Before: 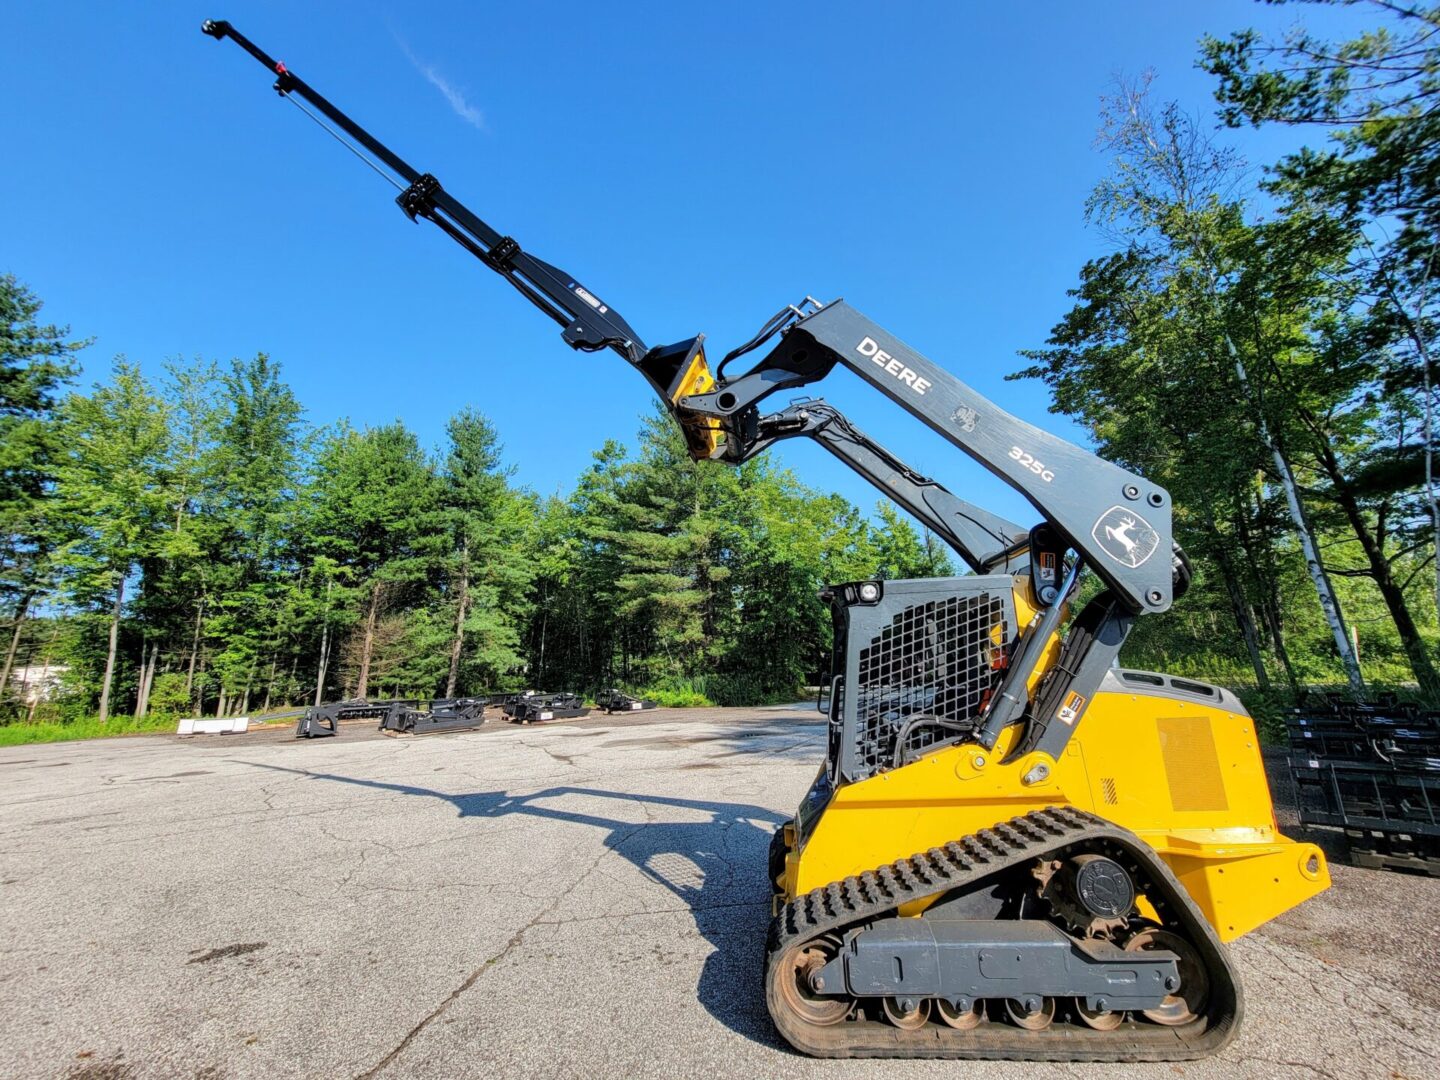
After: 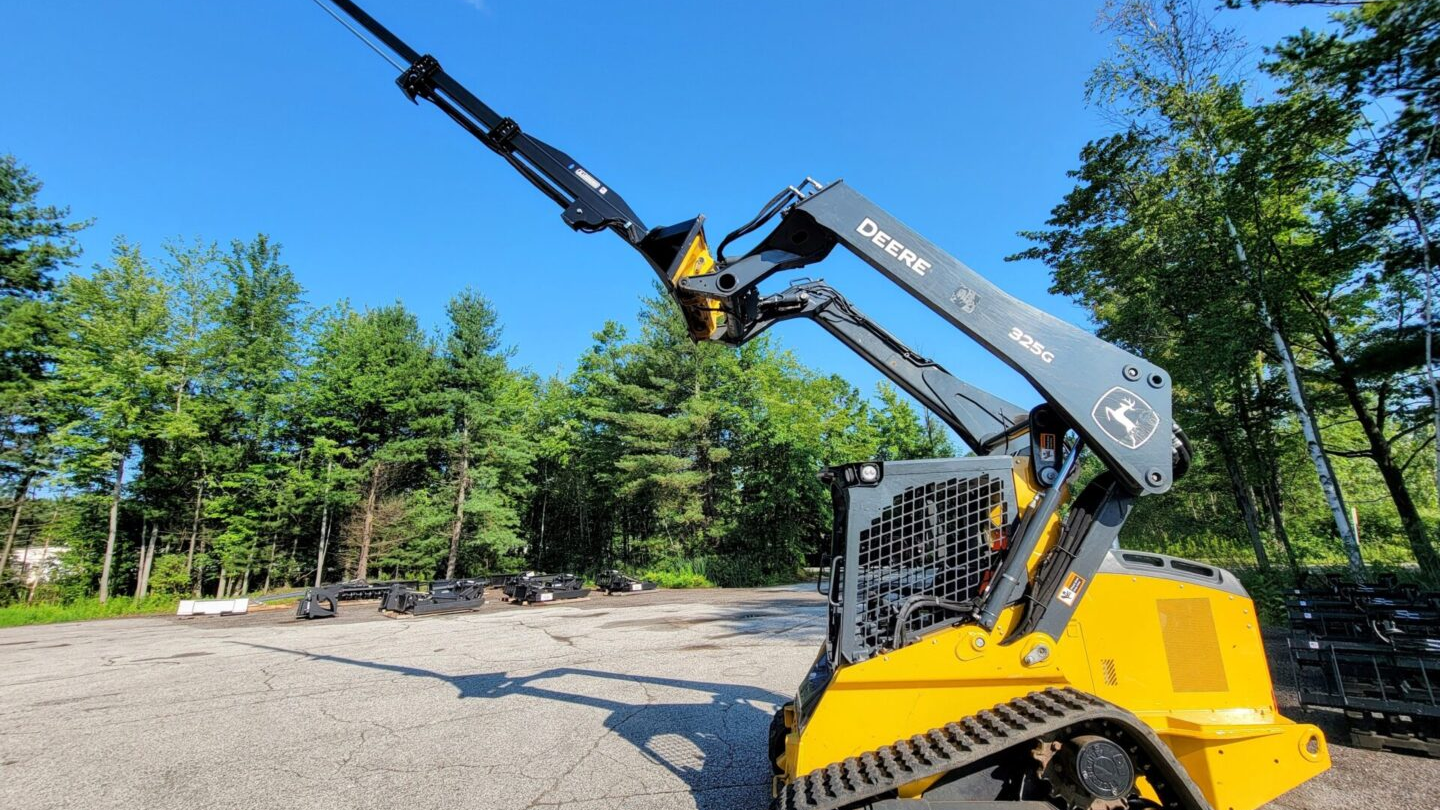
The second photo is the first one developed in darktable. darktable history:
crop: top 11.063%, bottom 13.912%
